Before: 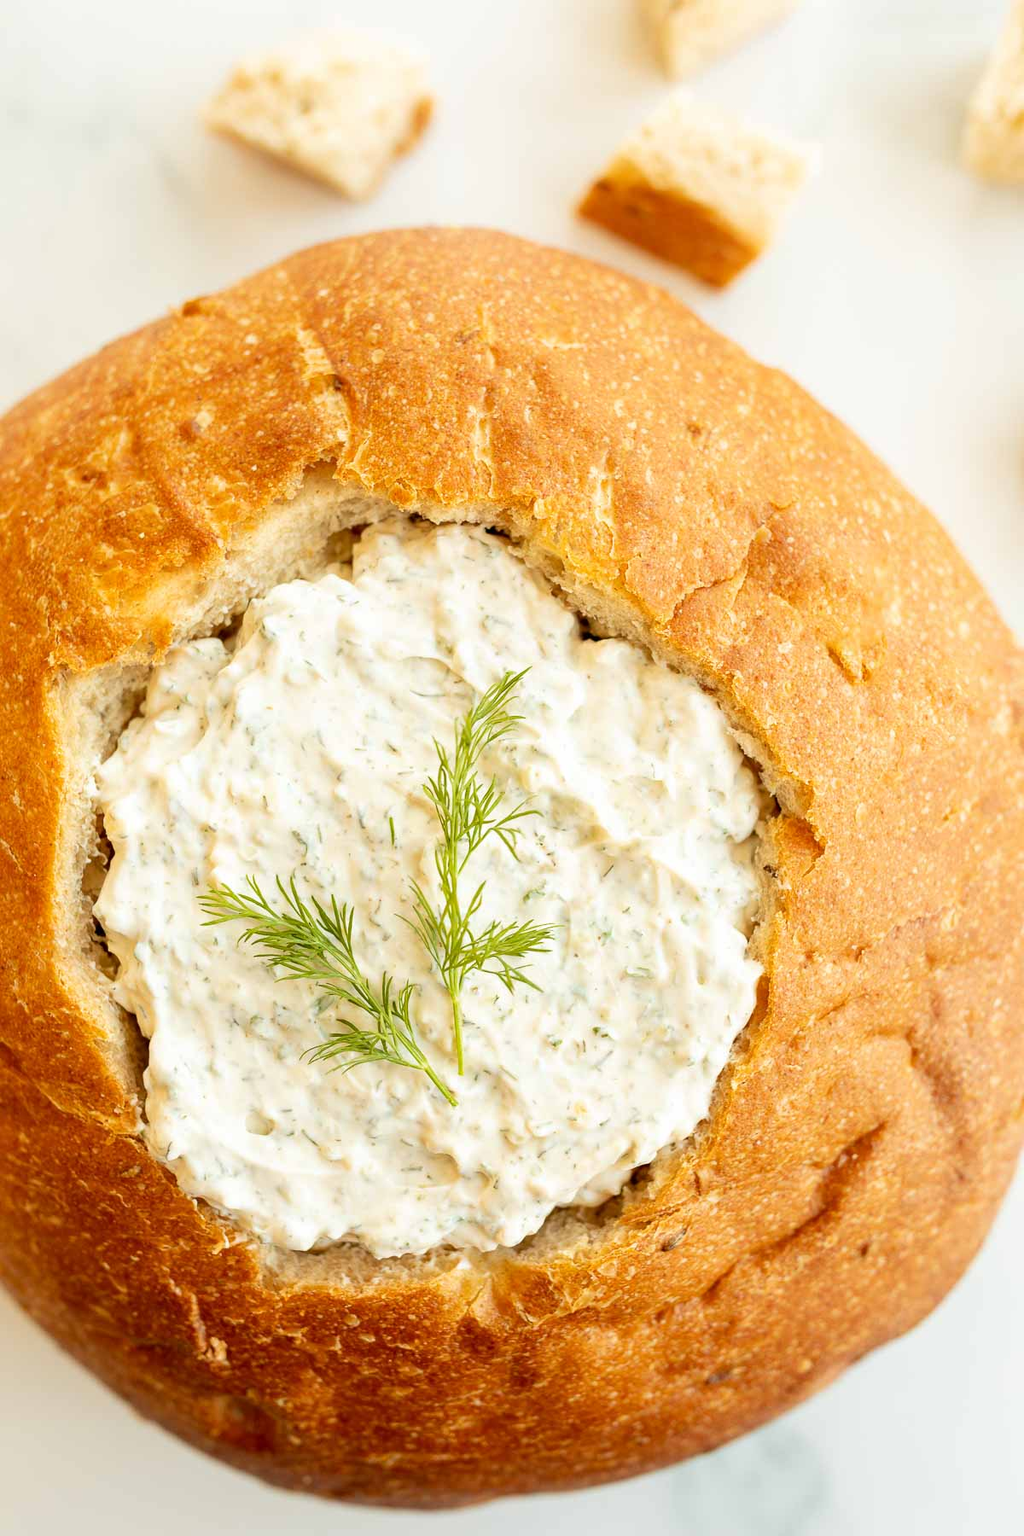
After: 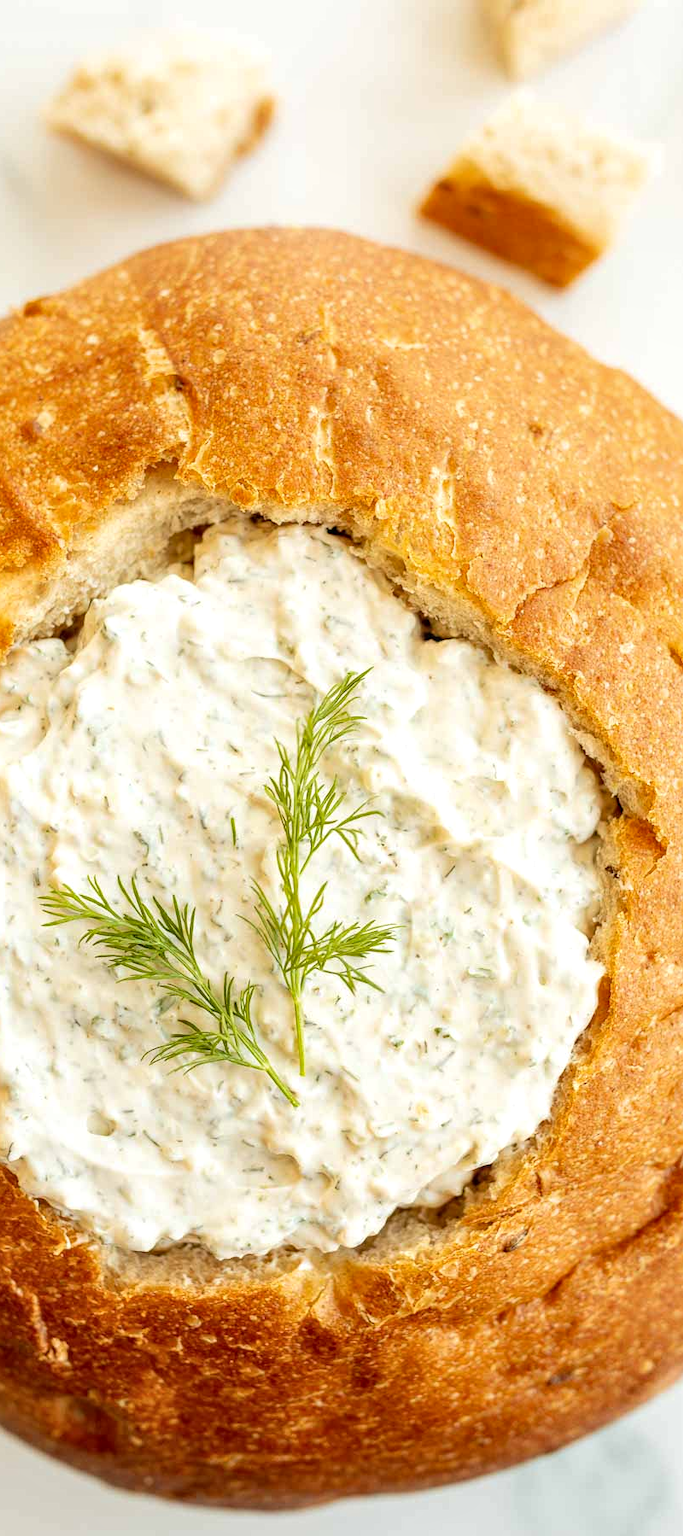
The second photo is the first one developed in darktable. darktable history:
local contrast: on, module defaults
crop and rotate: left 15.534%, right 17.725%
